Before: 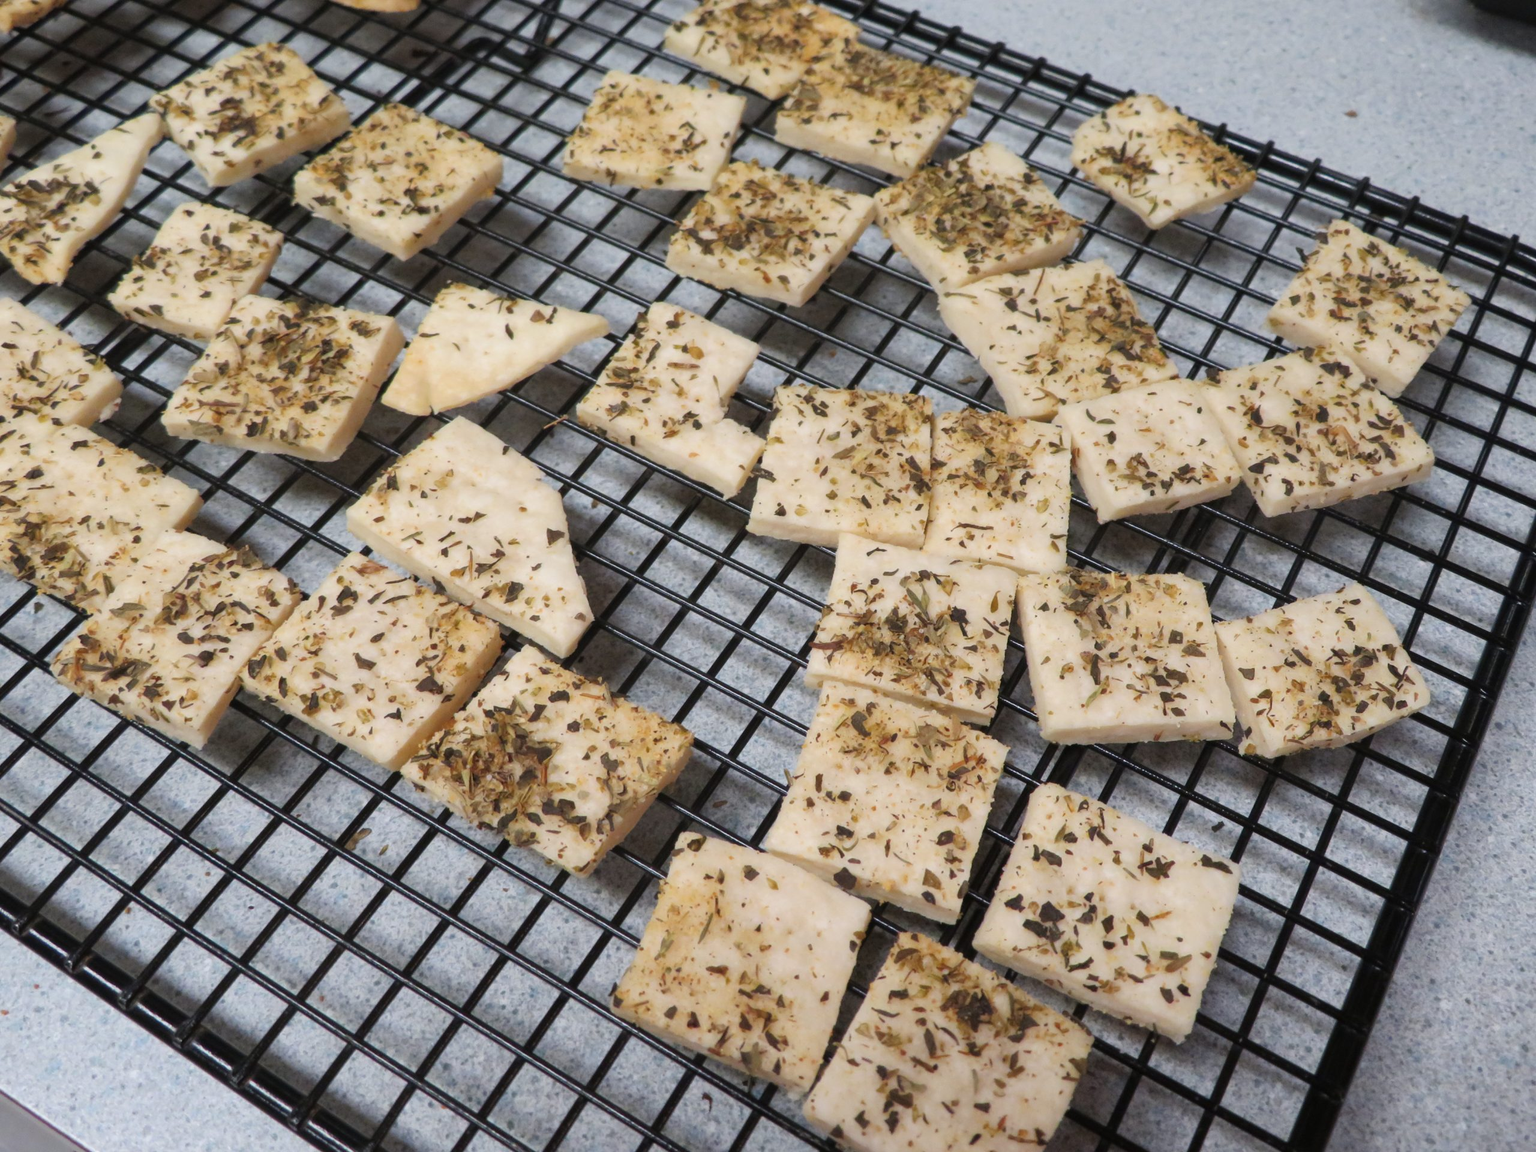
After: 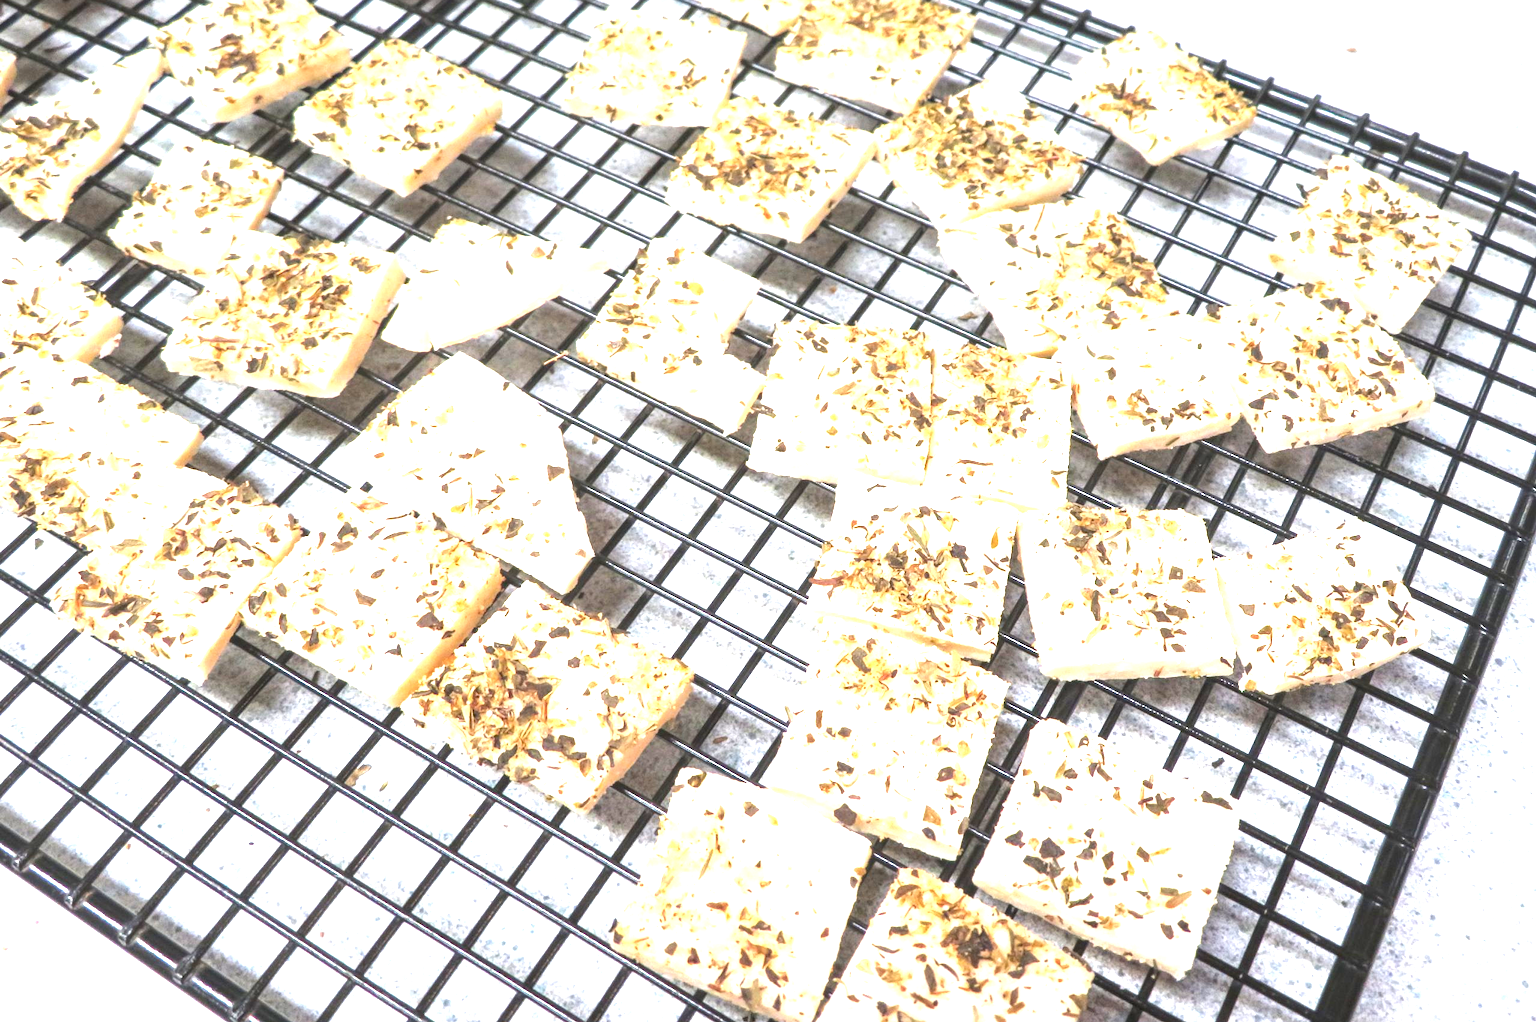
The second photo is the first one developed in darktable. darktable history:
local contrast: on, module defaults
exposure: black level correction 0, exposure 2.138 EV, compensate exposure bias true, compensate highlight preservation false
crop and rotate: top 5.609%, bottom 5.609%
